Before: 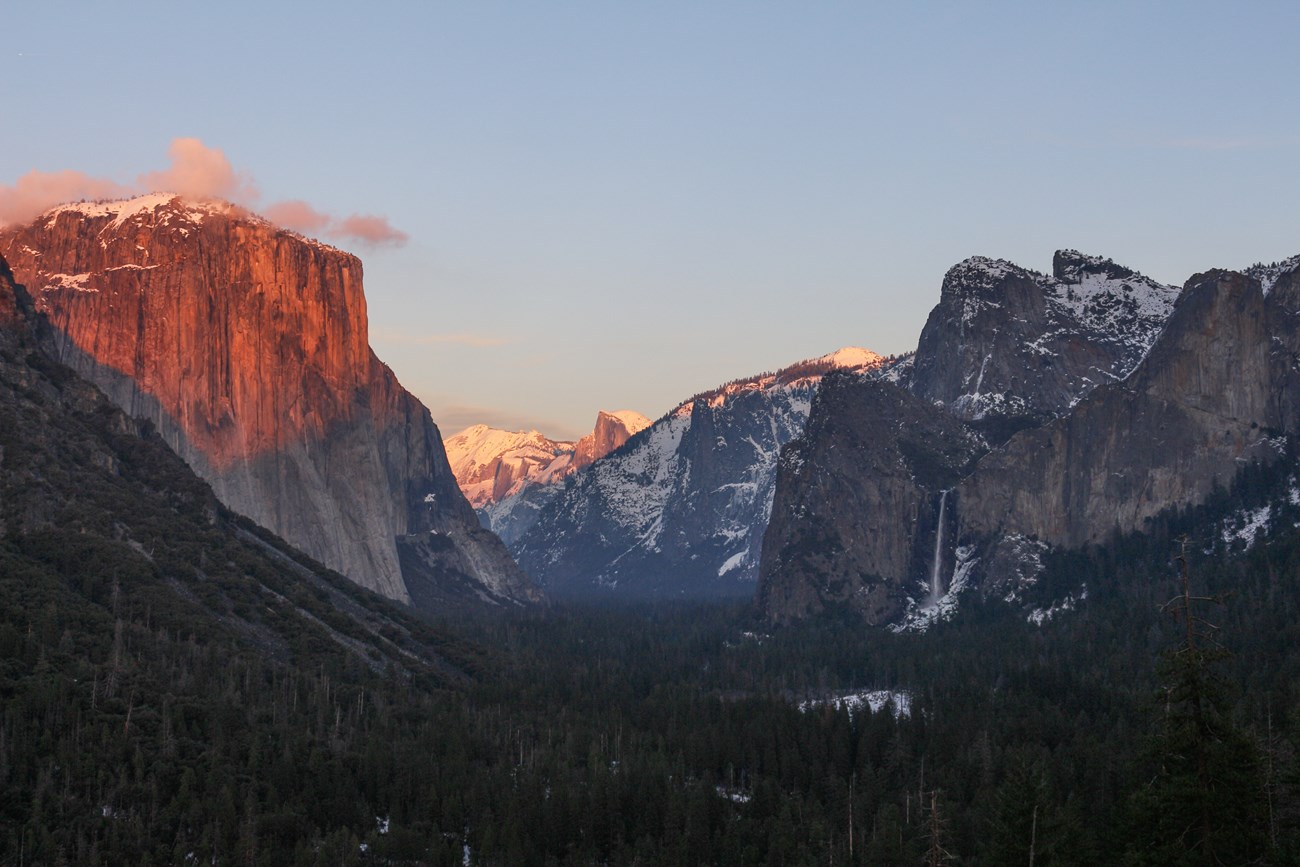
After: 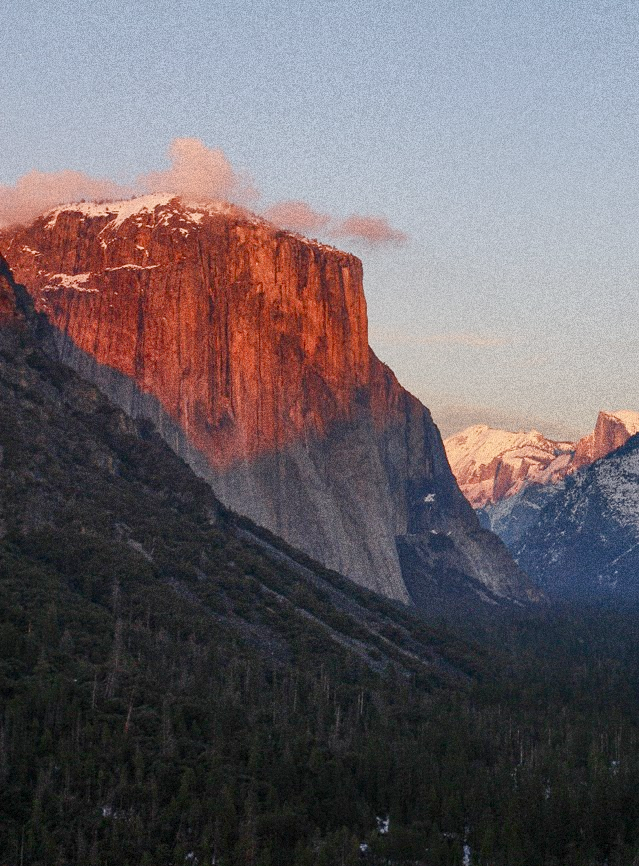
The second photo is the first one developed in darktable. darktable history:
crop and rotate: left 0%, top 0%, right 50.845%
grain: coarseness 14.49 ISO, strength 48.04%, mid-tones bias 35%
color balance rgb: perceptual saturation grading › global saturation 20%, perceptual saturation grading › highlights -50%, perceptual saturation grading › shadows 30%
